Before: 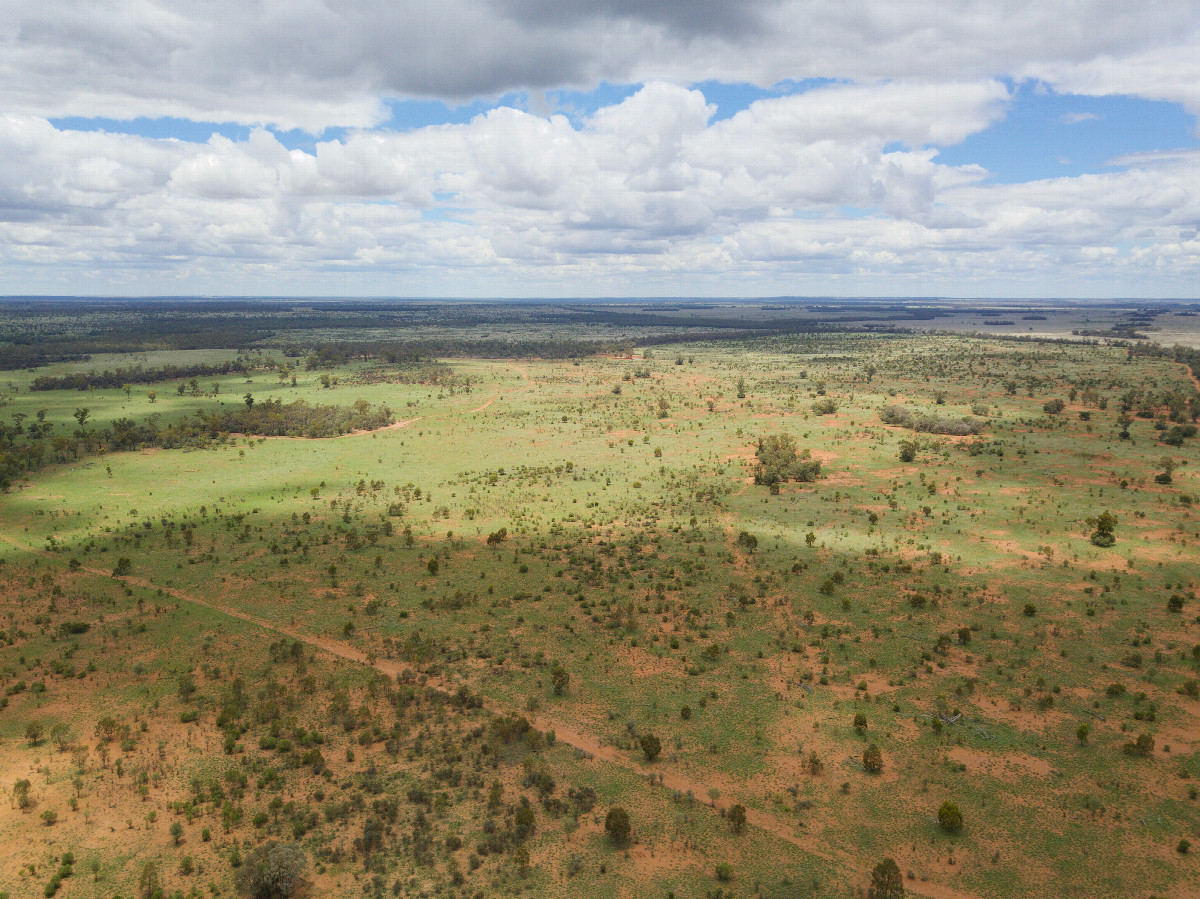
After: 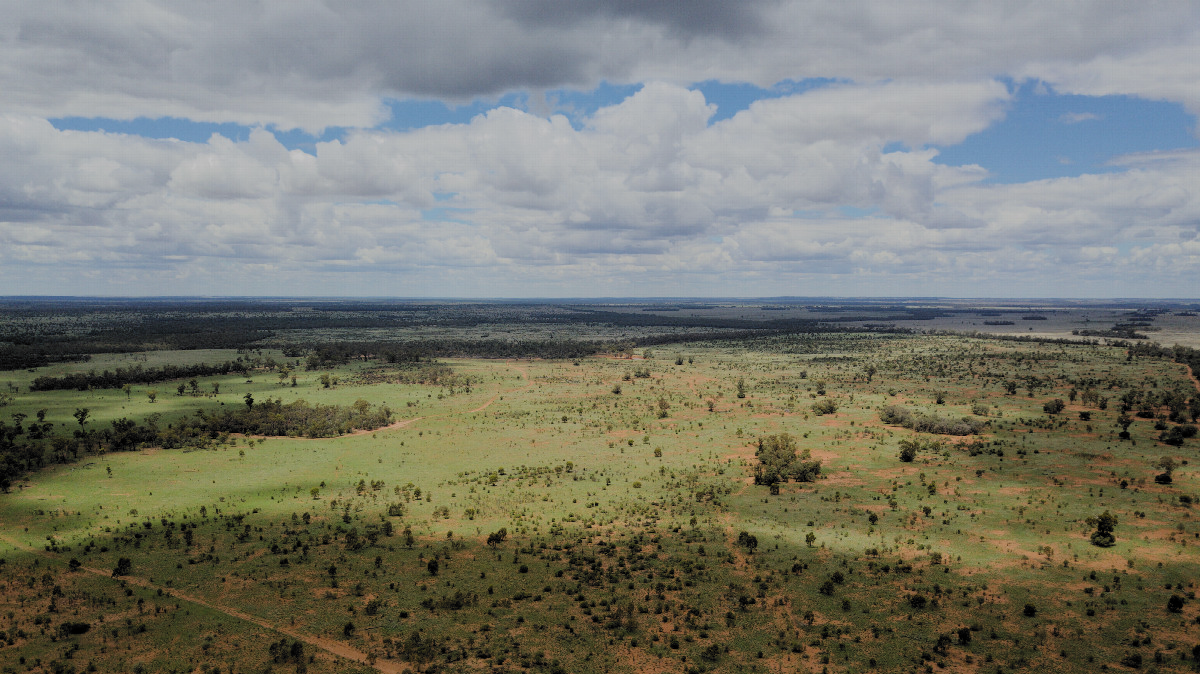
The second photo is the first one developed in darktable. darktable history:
exposure: black level correction 0.009, exposure -0.678 EV, compensate highlight preservation false
filmic rgb: black relative exposure -5.01 EV, white relative exposure 3.97 EV, hardness 2.9, contrast 1.188, highlights saturation mix -29.75%, color science v6 (2022)
crop: bottom 24.981%
